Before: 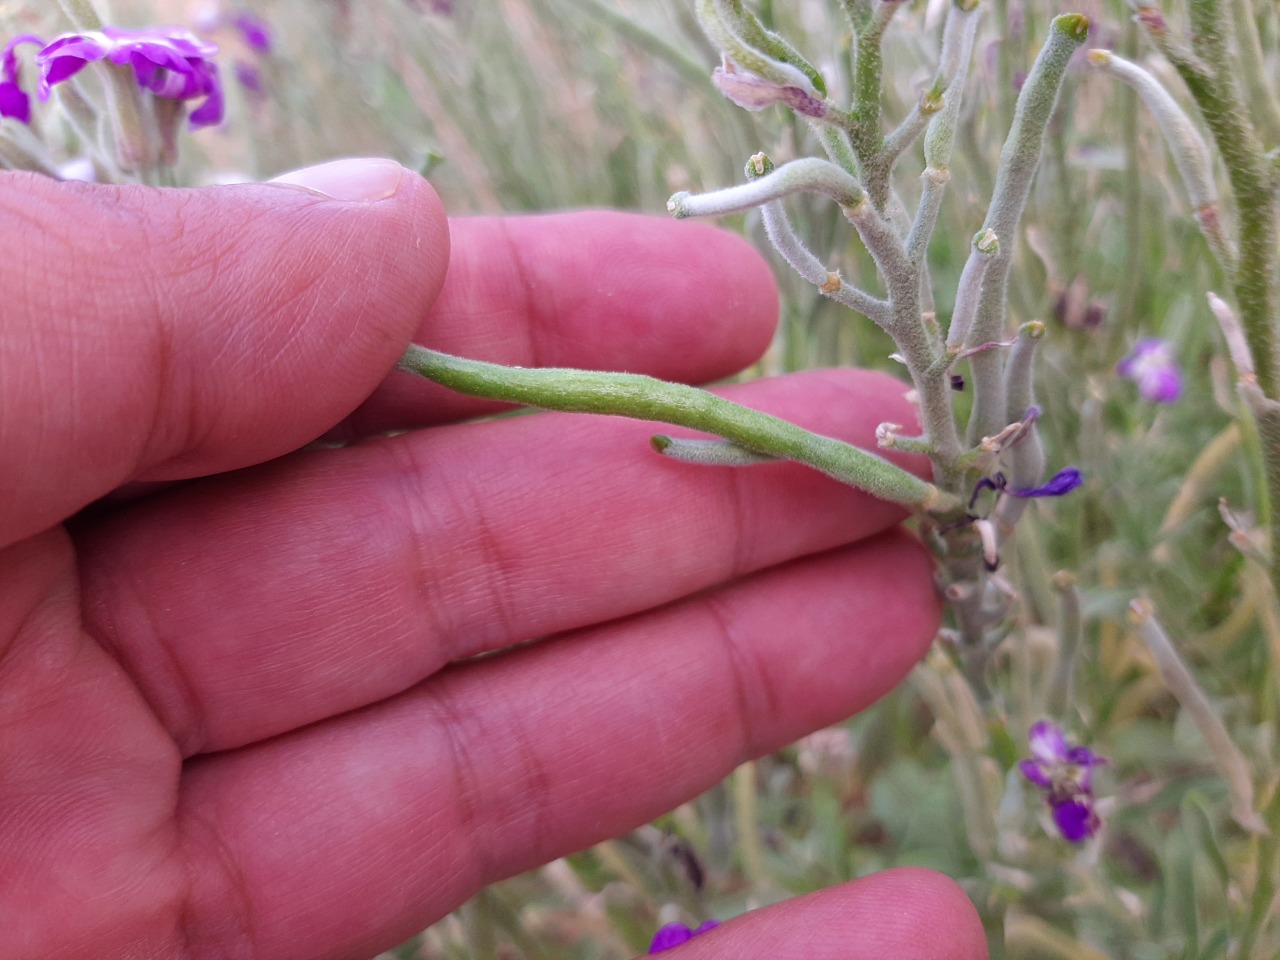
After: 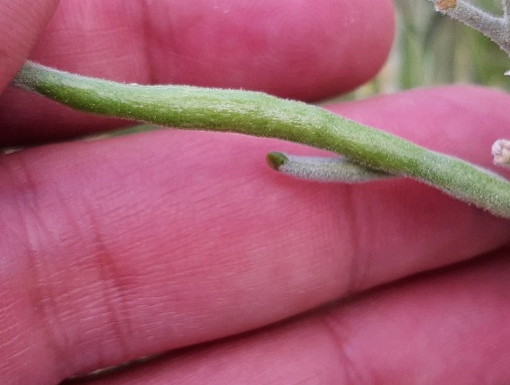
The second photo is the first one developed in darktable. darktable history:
crop: left 30.017%, top 29.564%, right 30.086%, bottom 30.298%
filmic rgb: middle gray luminance 12.62%, black relative exposure -10.19 EV, white relative exposure 3.47 EV, threshold -0.293 EV, transition 3.19 EV, structure ↔ texture 99.81%, target black luminance 0%, hardness 5.67, latitude 45.16%, contrast 1.22, highlights saturation mix 4.27%, shadows ↔ highlights balance 27.39%, enable highlight reconstruction true
